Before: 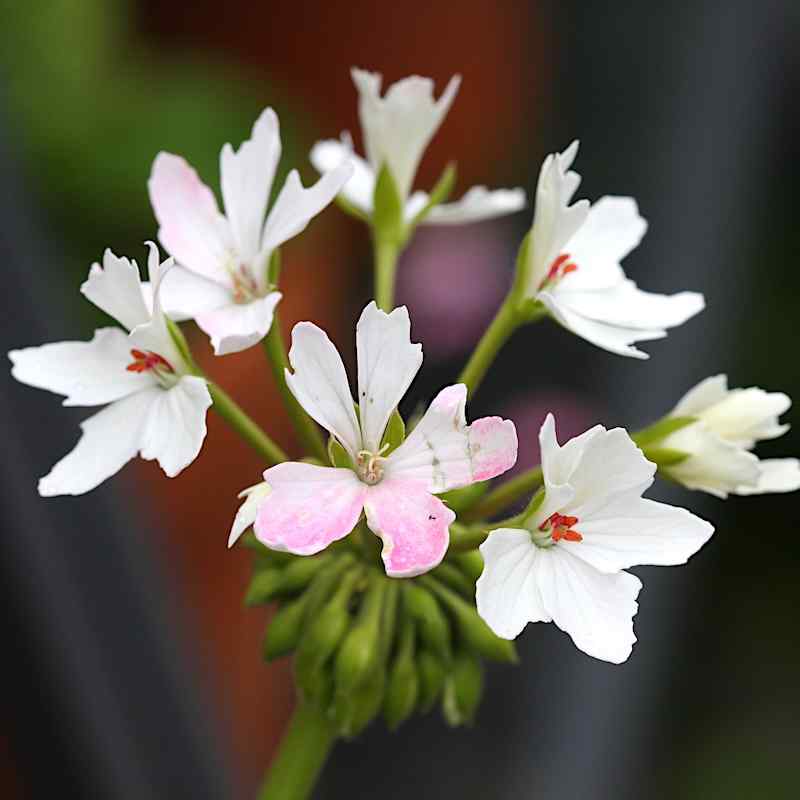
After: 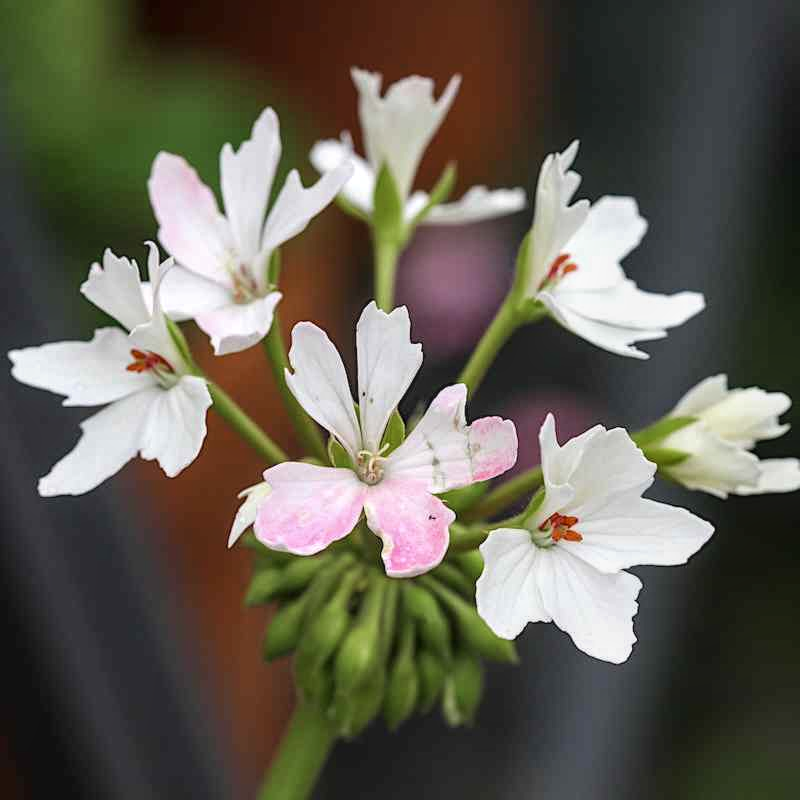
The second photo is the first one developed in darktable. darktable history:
local contrast: on, module defaults
color zones: curves: ch1 [(0.113, 0.438) (0.75, 0.5)]; ch2 [(0.12, 0.526) (0.75, 0.5)]
